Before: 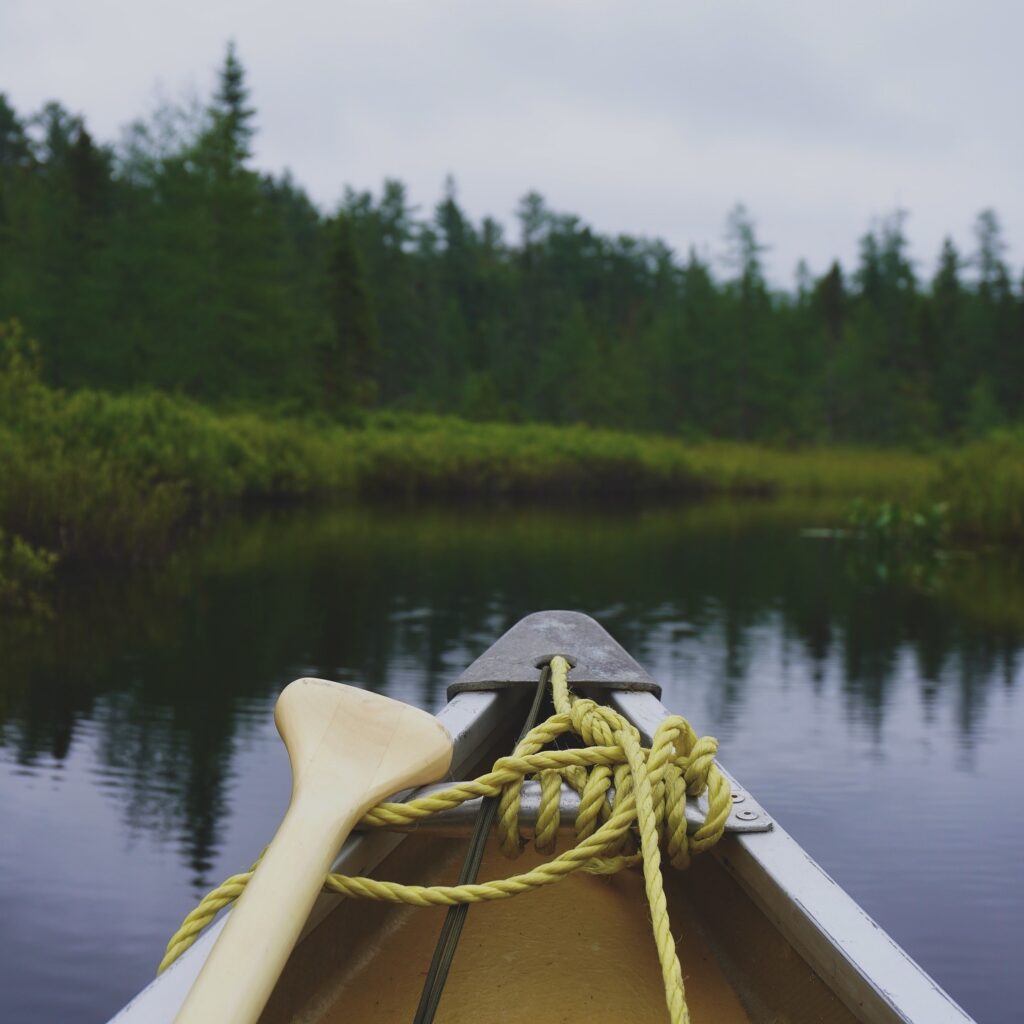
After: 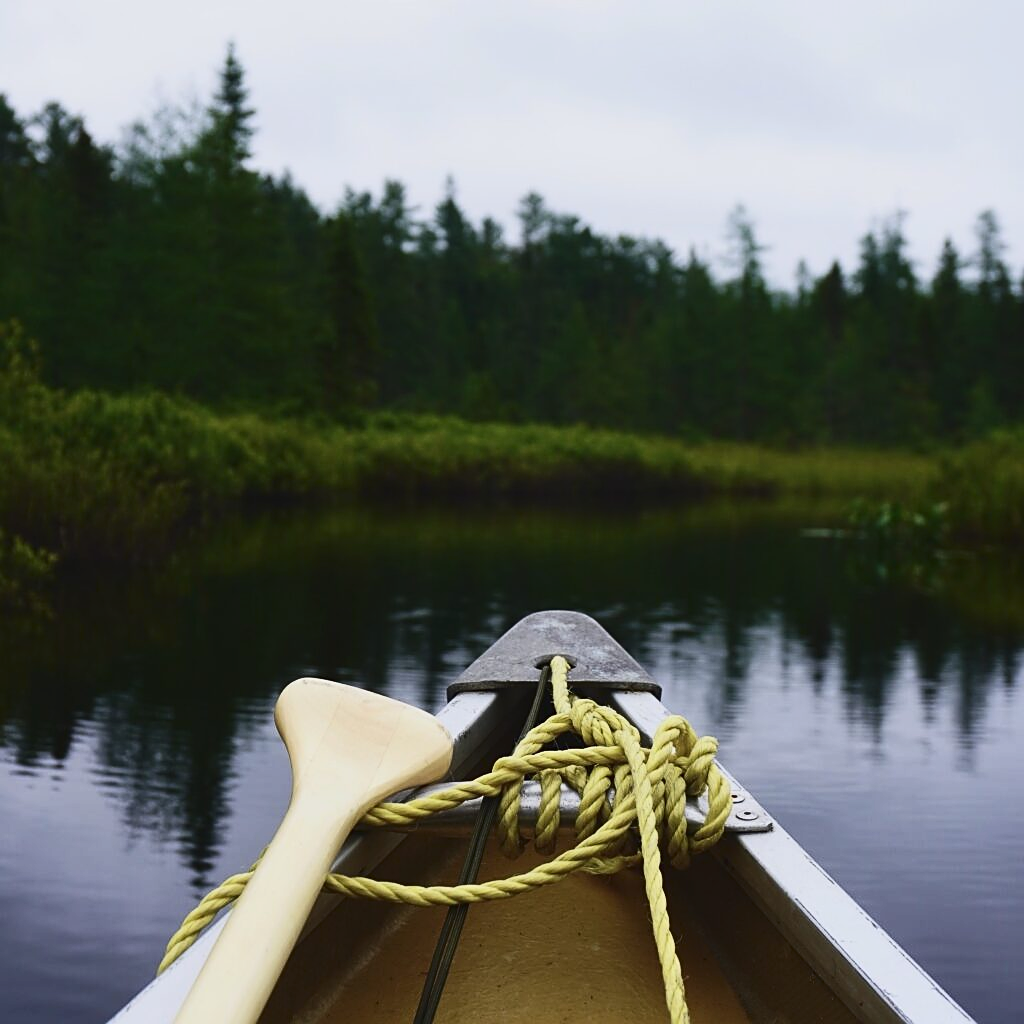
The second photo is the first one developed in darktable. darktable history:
contrast brightness saturation: contrast 0.28
sharpen: on, module defaults
